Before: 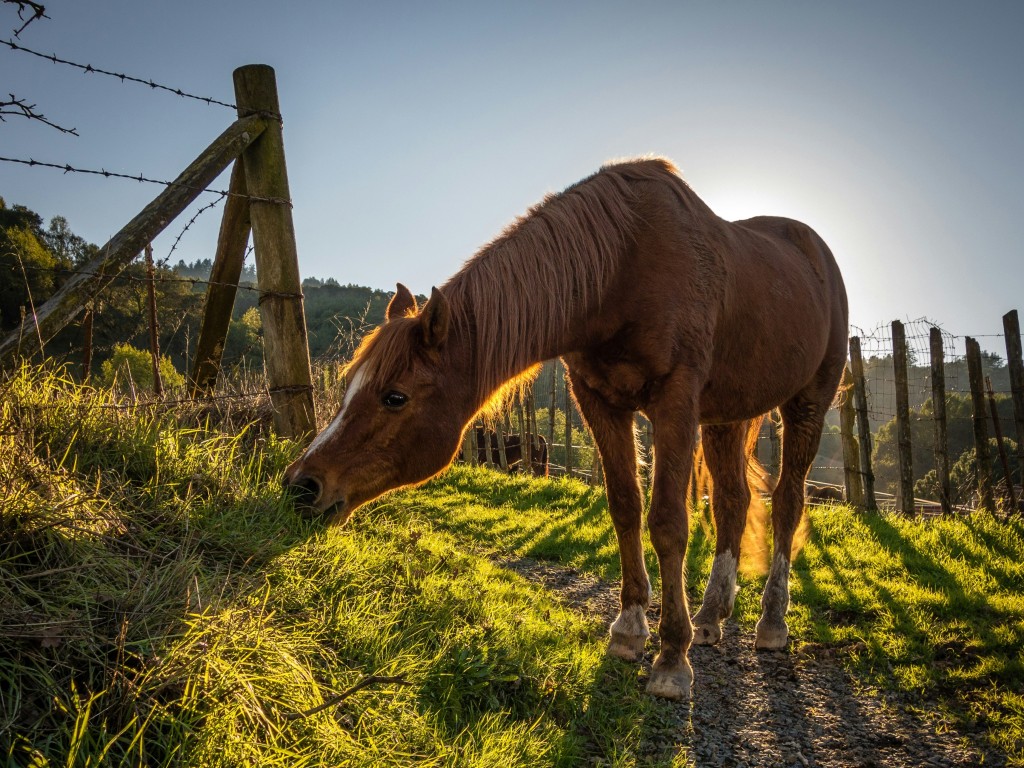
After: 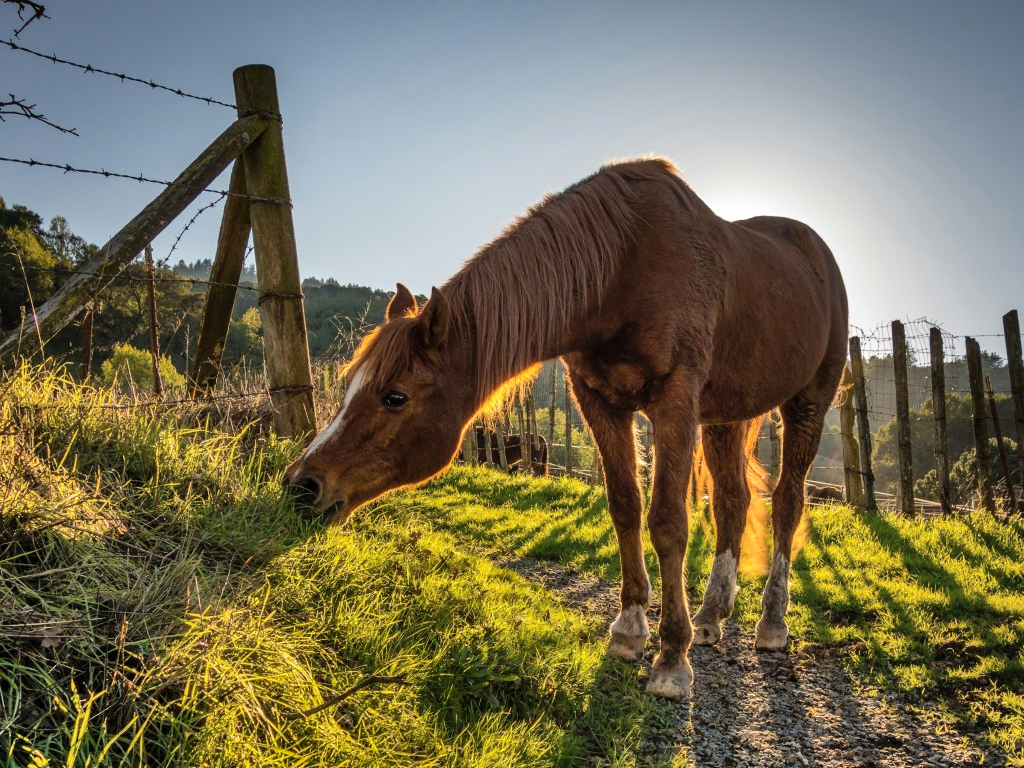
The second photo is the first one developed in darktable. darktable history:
color balance rgb: perceptual saturation grading › global saturation 0.712%, global vibrance 6.749%, saturation formula JzAzBz (2021)
shadows and highlights: shadows 75.67, highlights -24.34, soften with gaussian
